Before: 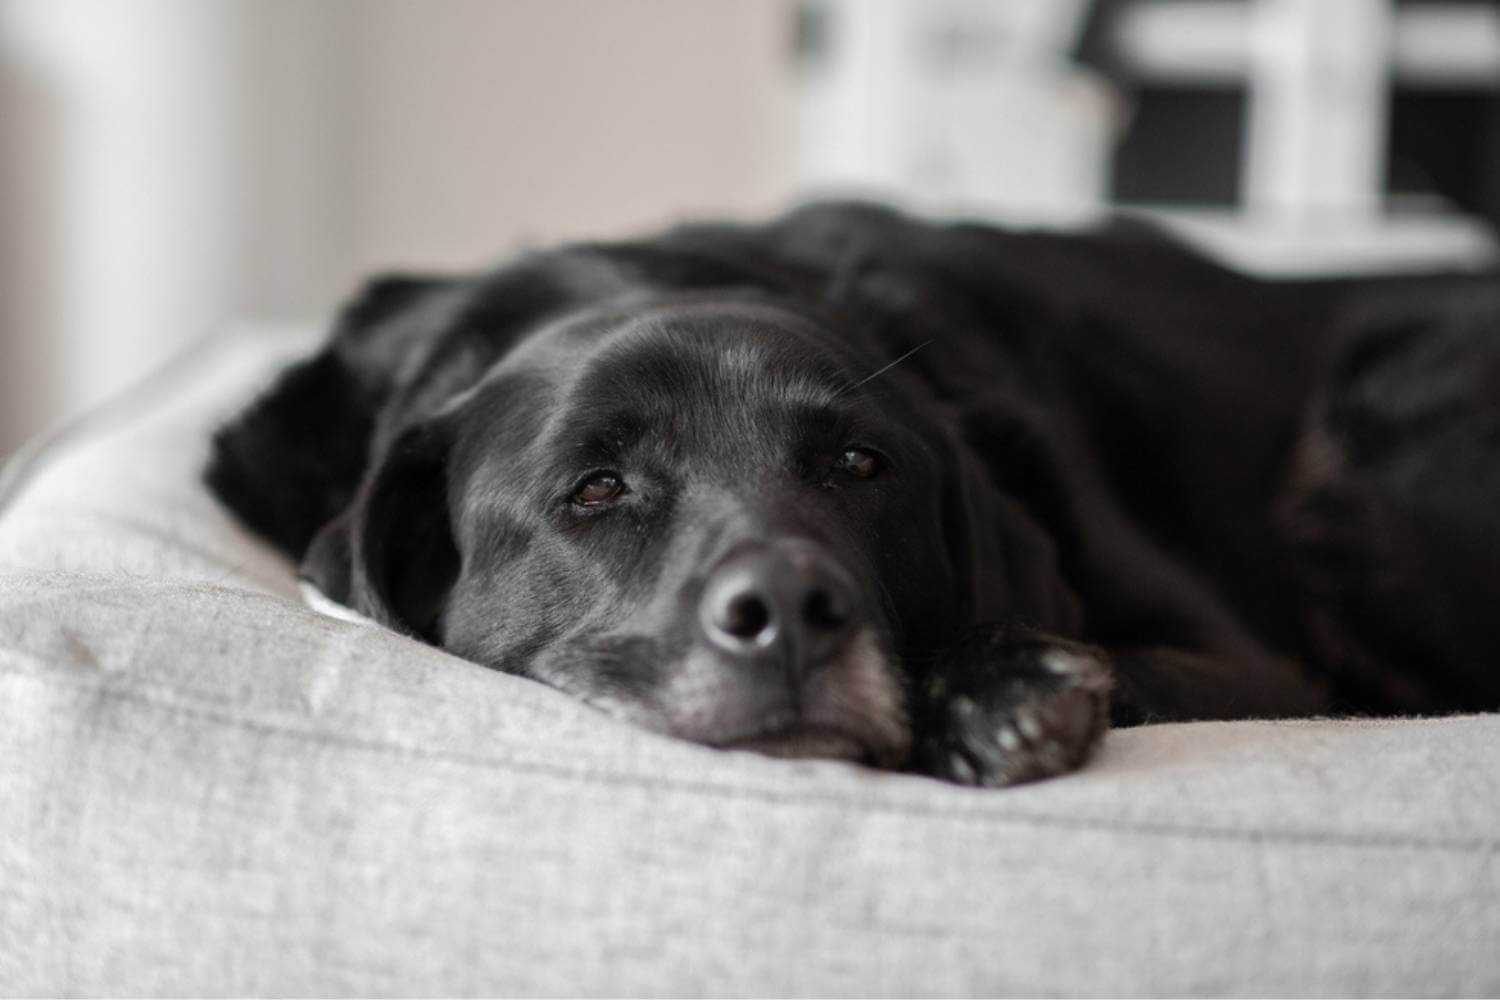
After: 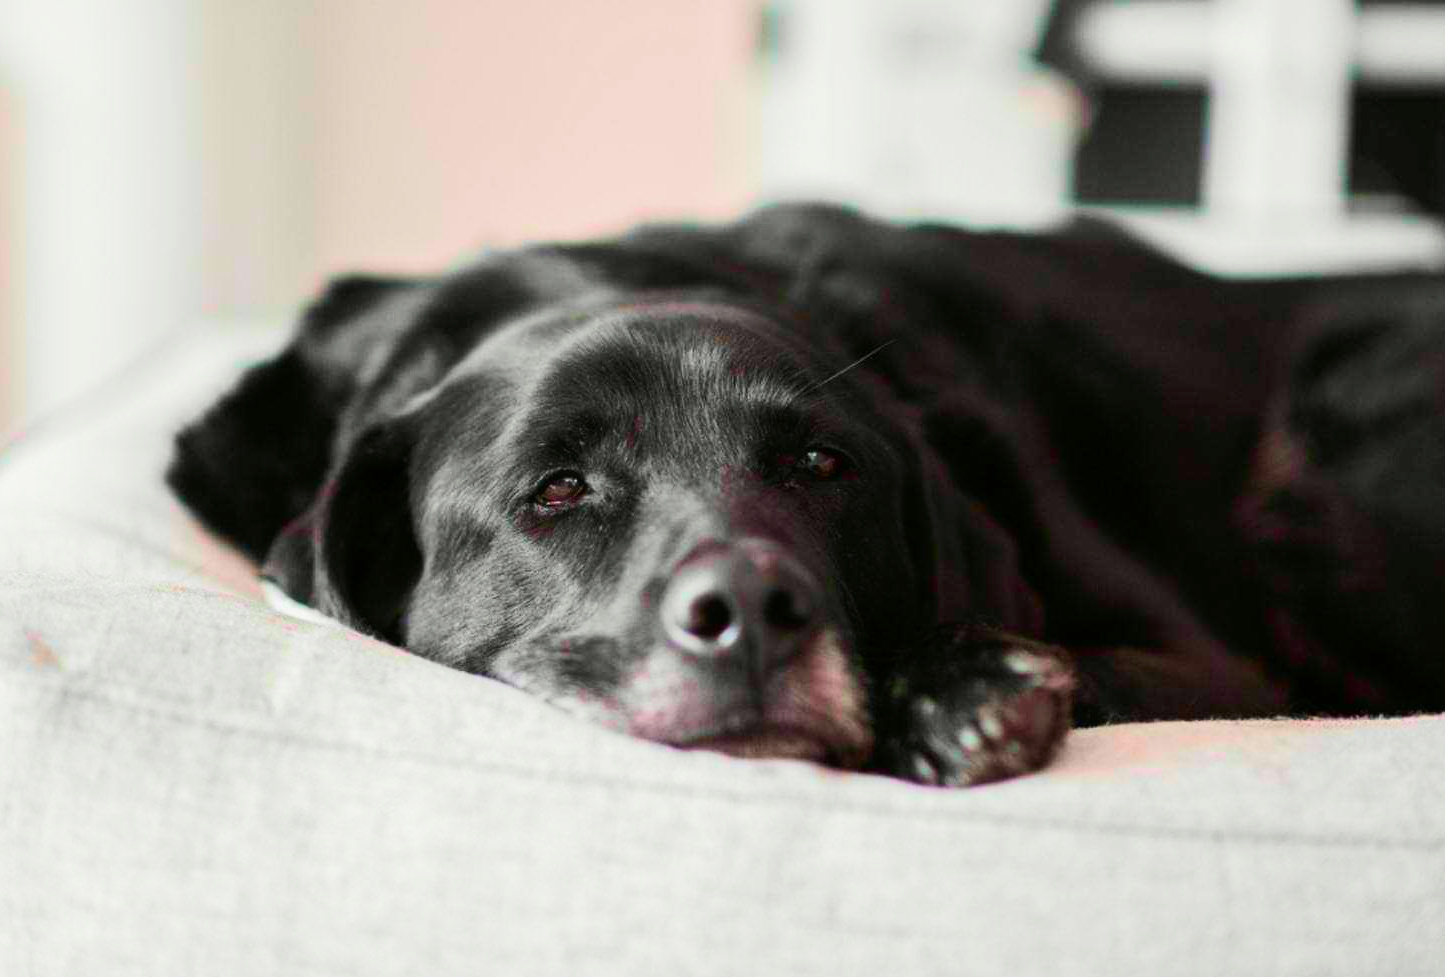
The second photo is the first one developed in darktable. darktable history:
exposure: black level correction 0, exposure 0.2 EV, compensate exposure bias true, compensate highlight preservation false
velvia: on, module defaults
tone curve: curves: ch0 [(0, 0) (0.068, 0.031) (0.175, 0.132) (0.337, 0.304) (0.498, 0.511) (0.748, 0.762) (0.993, 0.954)]; ch1 [(0, 0) (0.294, 0.184) (0.359, 0.34) (0.362, 0.35) (0.43, 0.41) (0.469, 0.453) (0.495, 0.489) (0.54, 0.563) (0.612, 0.641) (1, 1)]; ch2 [(0, 0) (0.431, 0.419) (0.495, 0.502) (0.524, 0.534) (0.557, 0.56) (0.634, 0.654) (0.728, 0.722) (1, 1)], color space Lab, independent channels, preserve colors none
crop and rotate: left 2.536%, right 1.107%, bottom 2.246%
tone equalizer: on, module defaults
contrast brightness saturation: contrast 0.2, brightness 0.16, saturation 0.22
